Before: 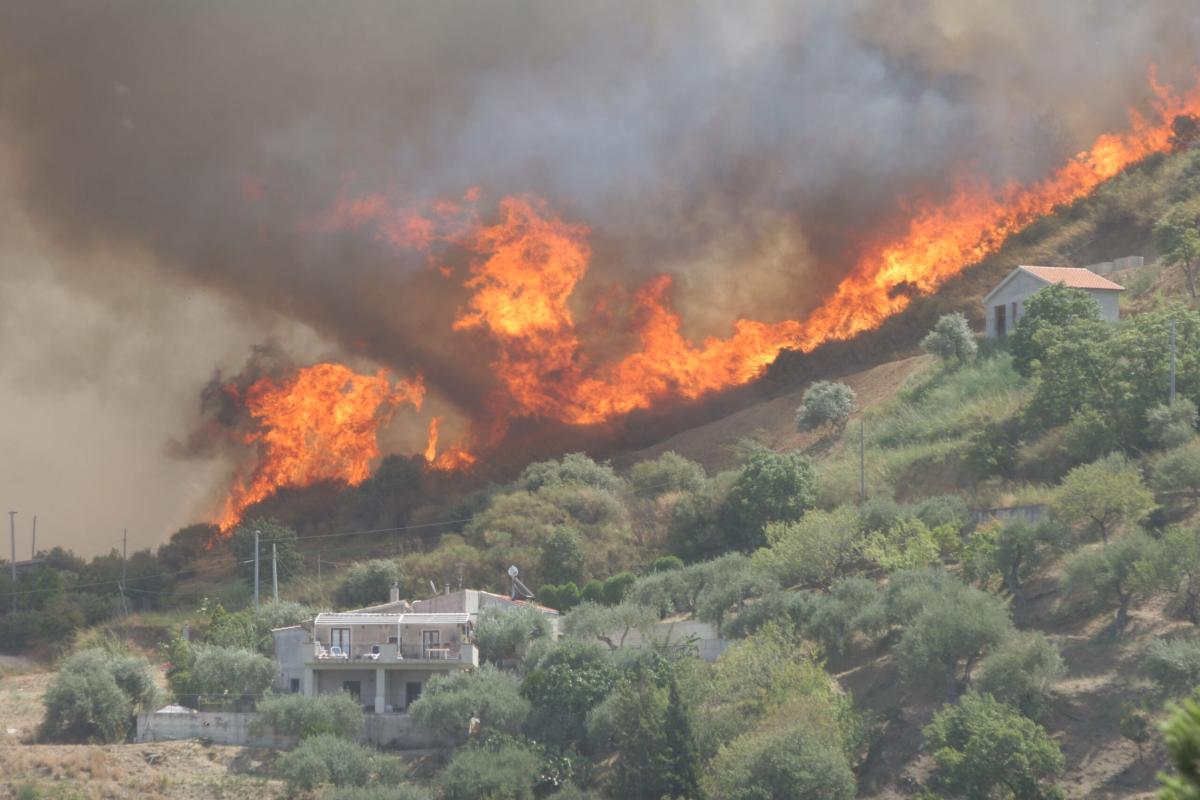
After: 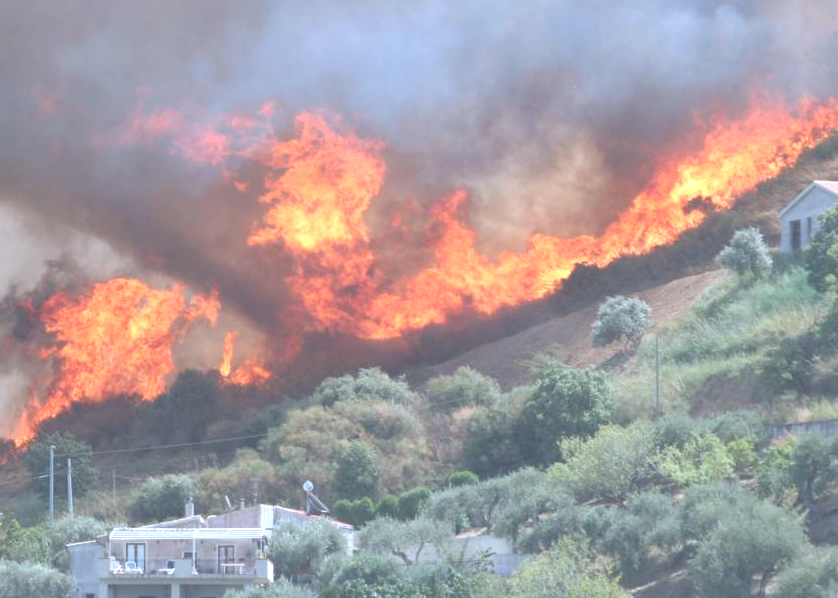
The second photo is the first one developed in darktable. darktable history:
crop and rotate: left 17.15%, top 10.85%, right 12.96%, bottom 14.368%
exposure: exposure 0.655 EV, compensate highlight preservation false
color correction: highlights a* -2.09, highlights b* -18.15
contrast brightness saturation: contrast 0.082, saturation 0.025
